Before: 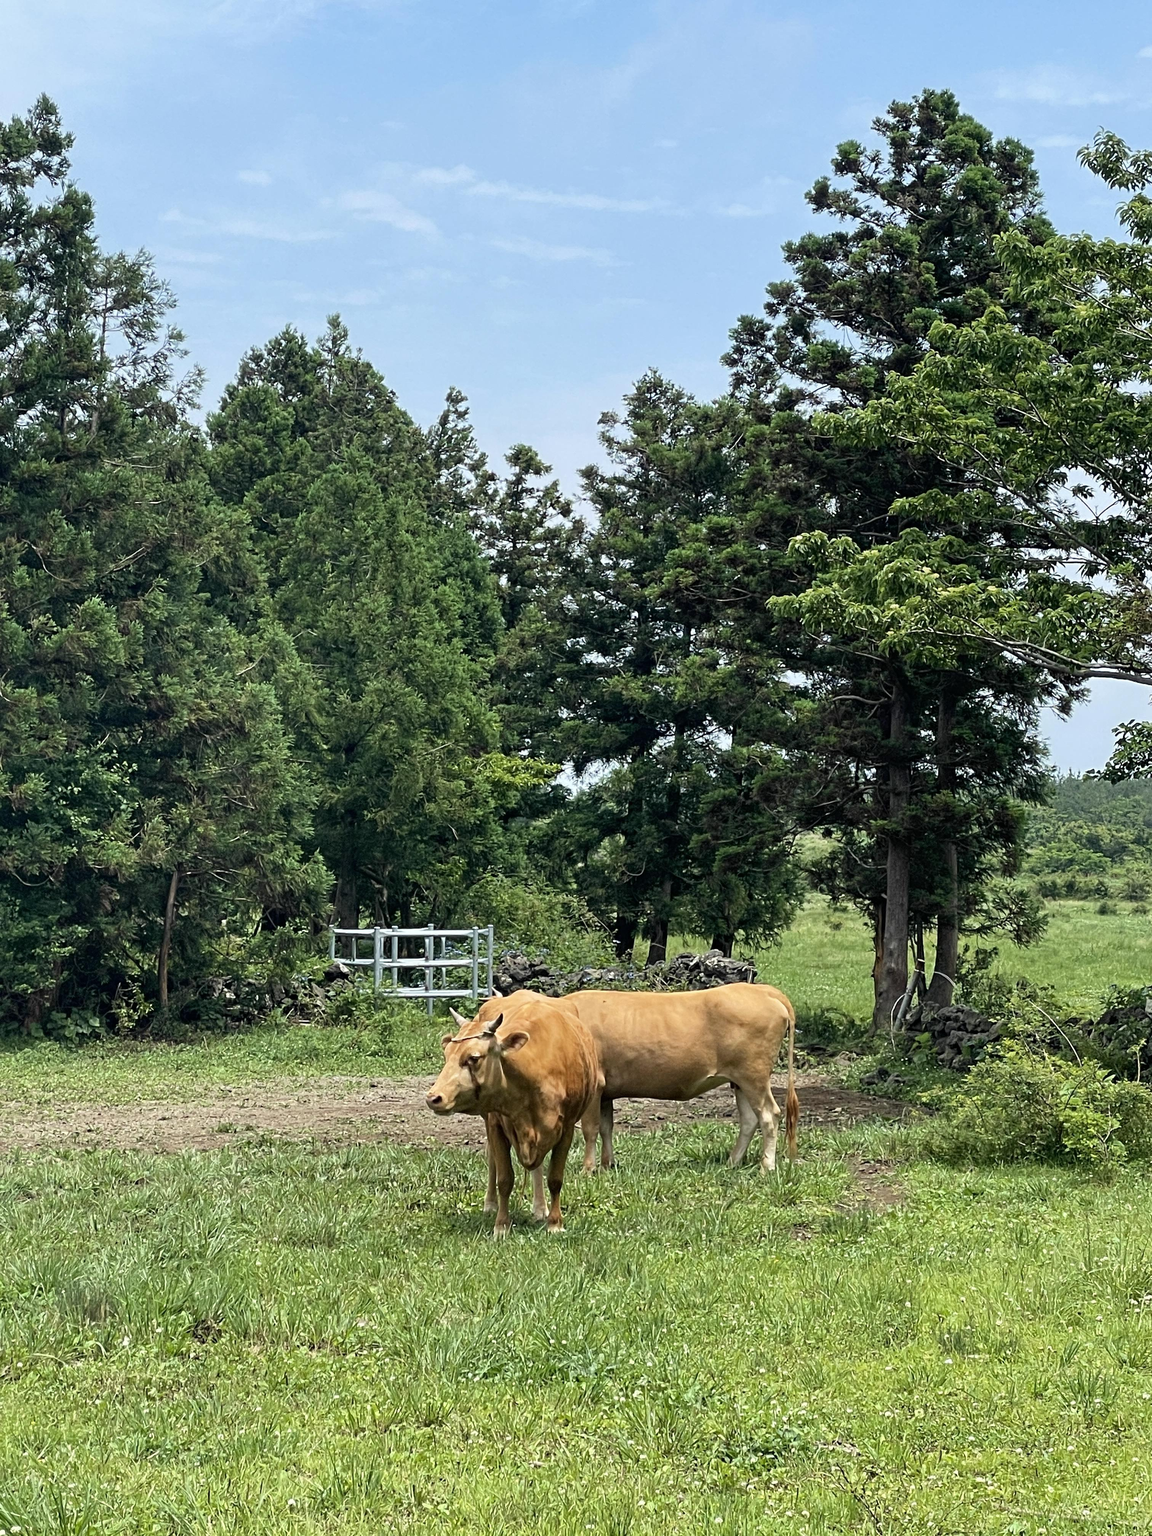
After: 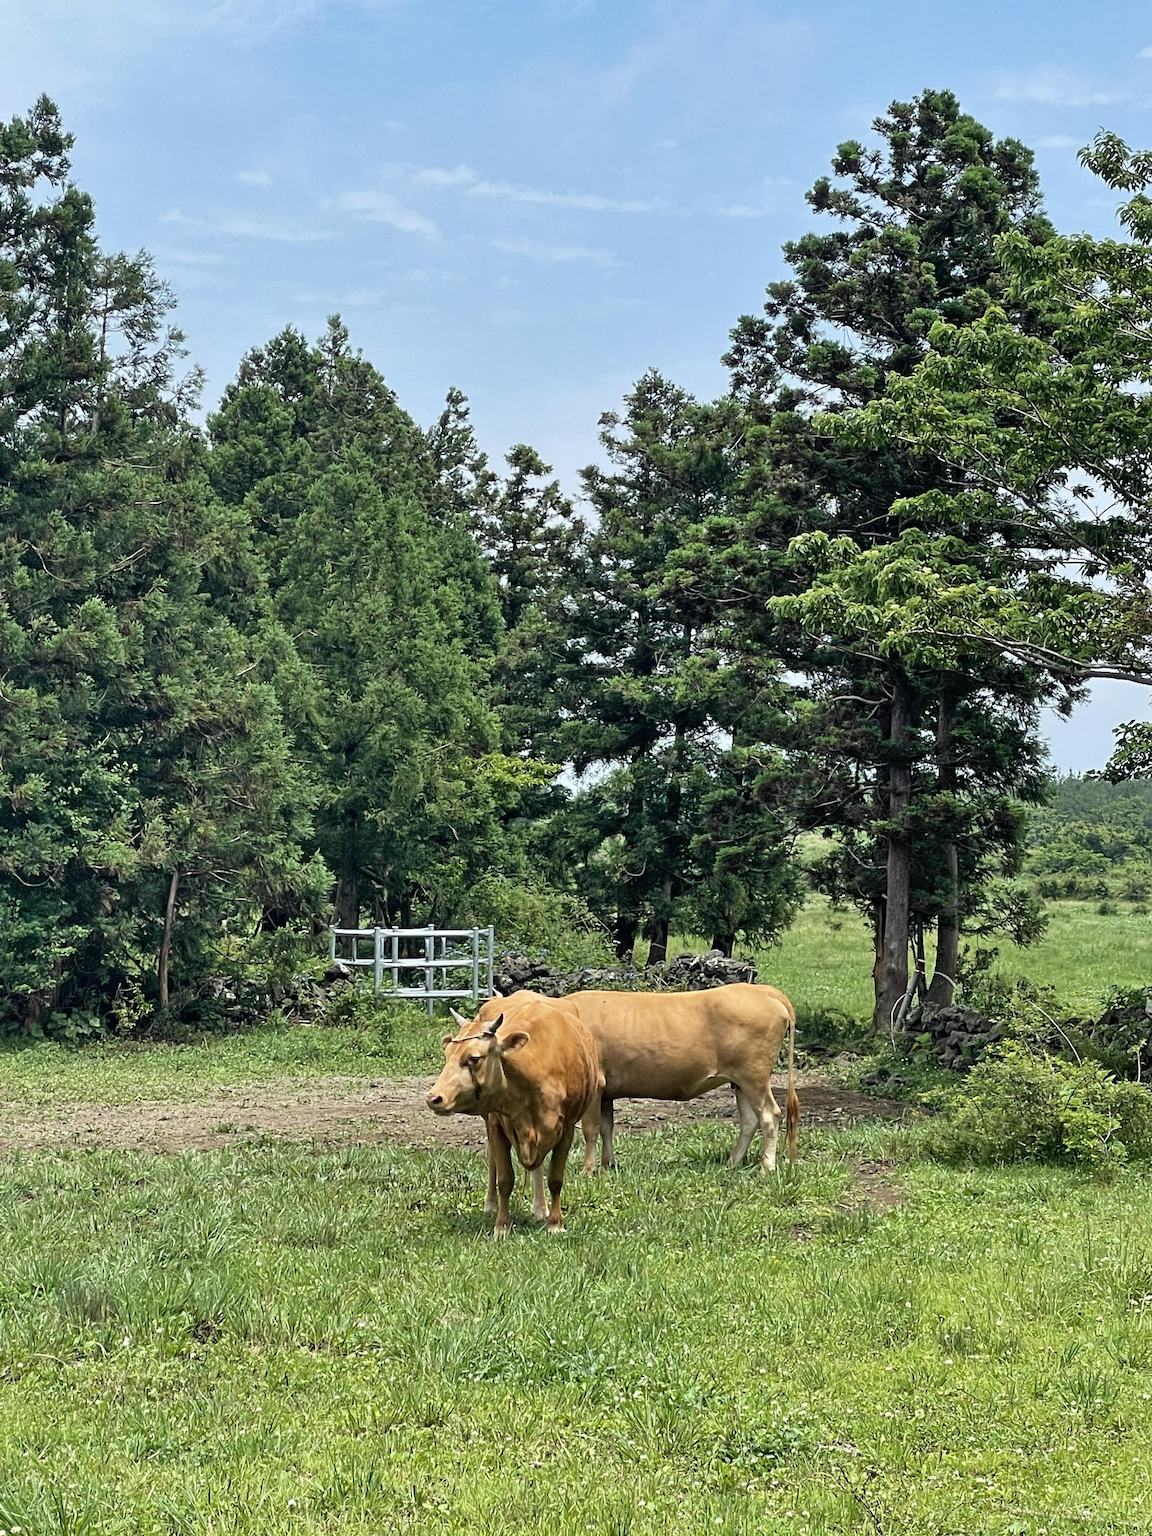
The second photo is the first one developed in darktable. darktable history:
shadows and highlights: shadows 51.78, highlights -28.45, soften with gaussian
